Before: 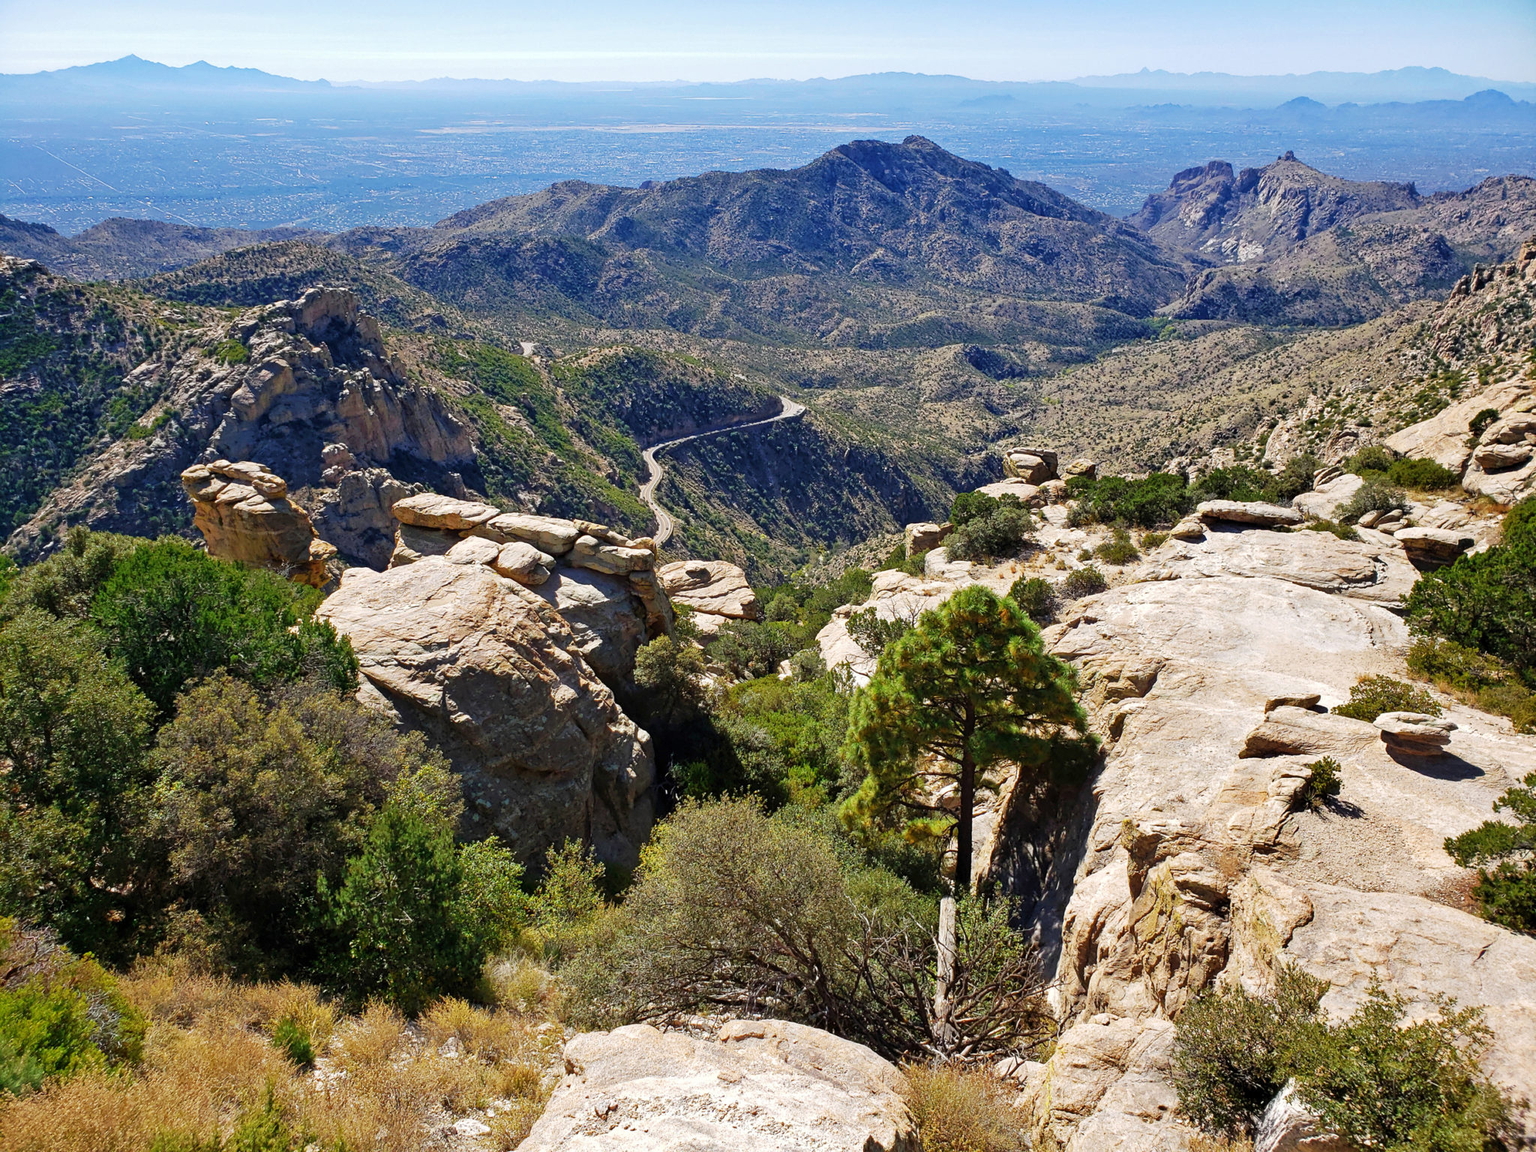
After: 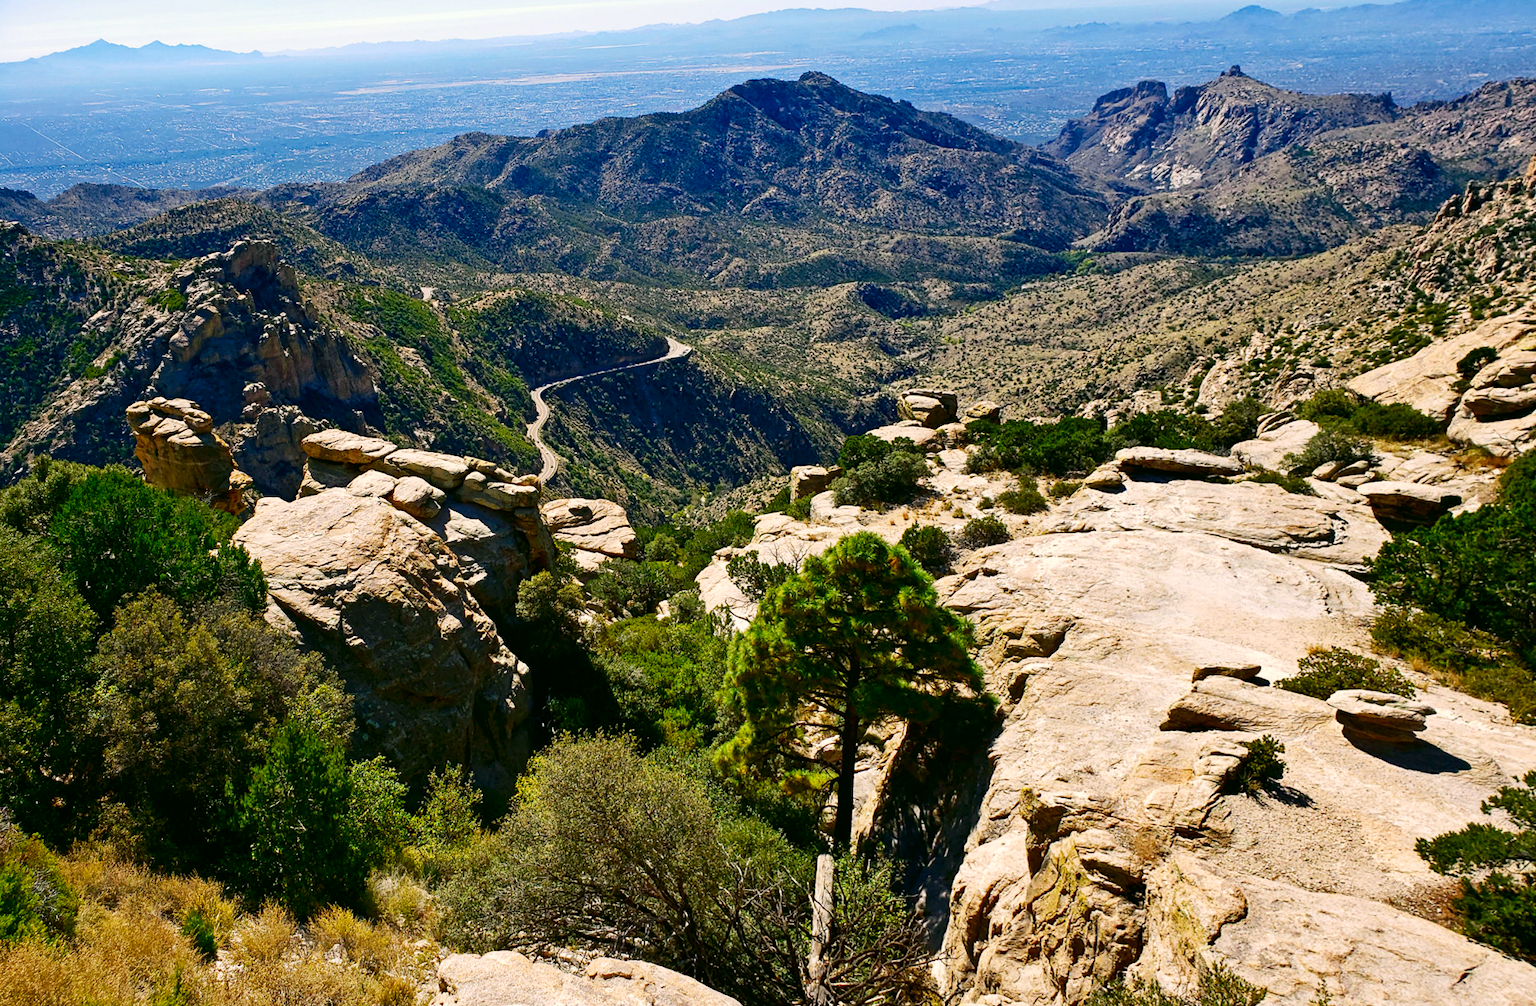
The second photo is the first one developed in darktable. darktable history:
contrast brightness saturation: contrast 0.19, brightness -0.11, saturation 0.21
rotate and perspective: rotation 1.69°, lens shift (vertical) -0.023, lens shift (horizontal) -0.291, crop left 0.025, crop right 0.988, crop top 0.092, crop bottom 0.842
color correction: highlights a* 4.02, highlights b* 4.98, shadows a* -7.55, shadows b* 4.98
